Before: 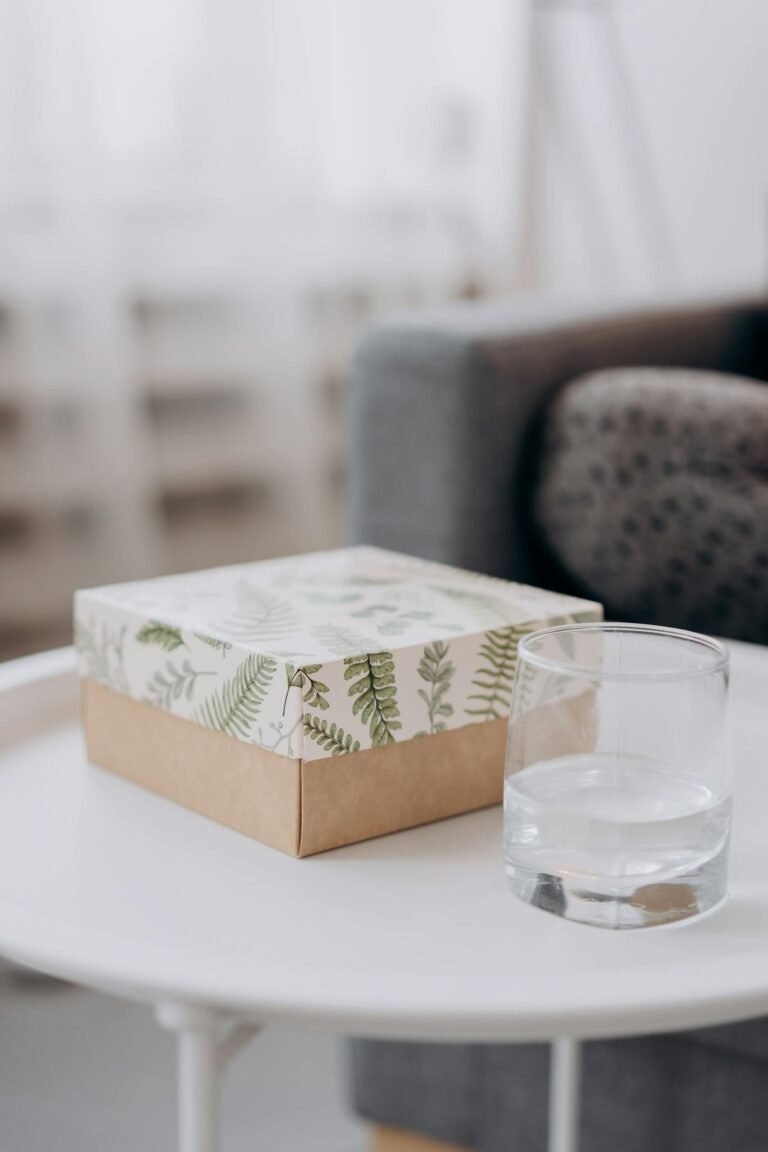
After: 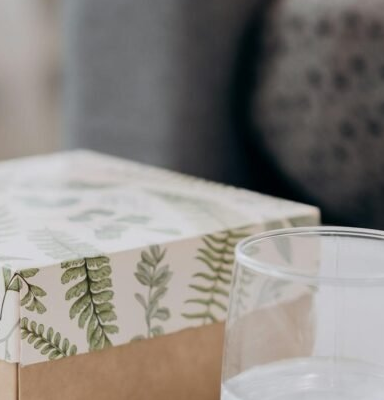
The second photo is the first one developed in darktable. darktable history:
crop: left 36.861%, top 34.44%, right 13.134%, bottom 30.783%
